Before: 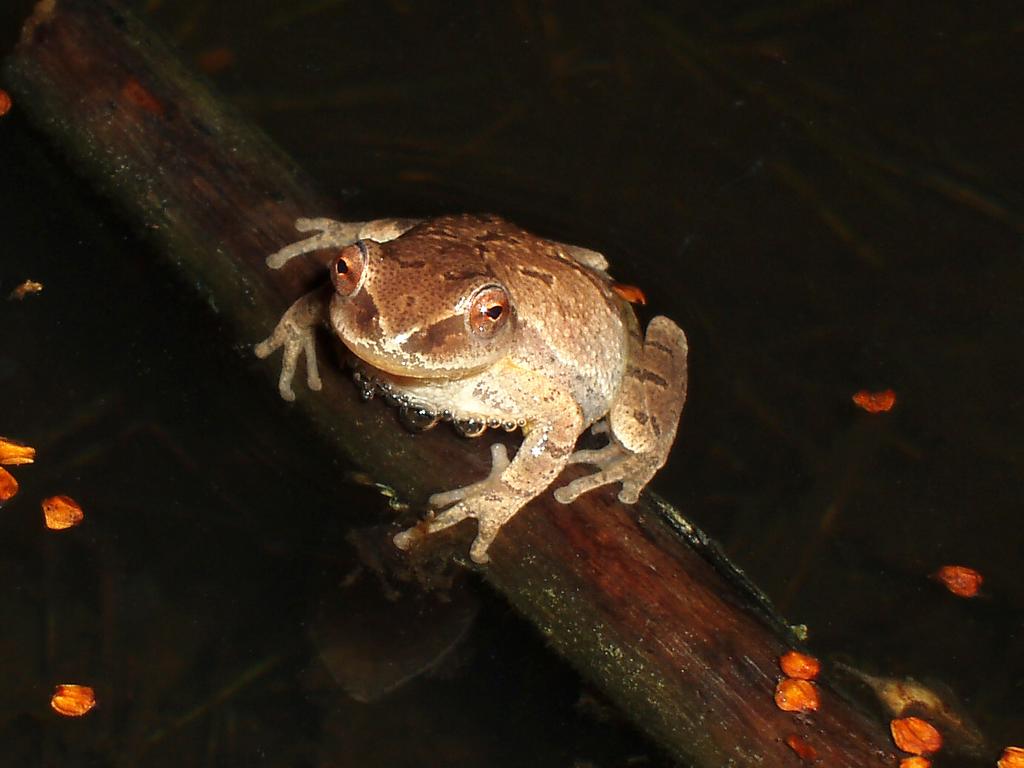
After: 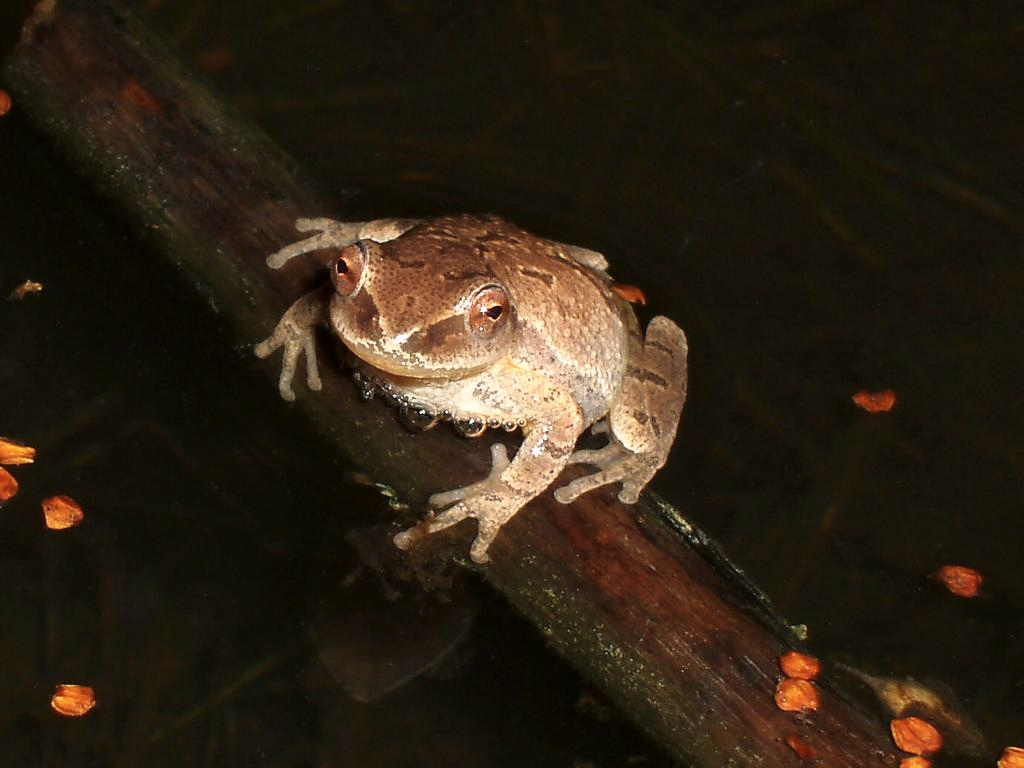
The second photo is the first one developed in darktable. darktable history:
color zones: curves: ch1 [(0, 0.469) (0.01, 0.469) (0.12, 0.446) (0.248, 0.469) (0.5, 0.5) (0.748, 0.5) (0.99, 0.469) (1, 0.469)]
color correction: highlights a* 3.12, highlights b* -1.55, shadows a* -0.101, shadows b* 2.52, saturation 0.98
